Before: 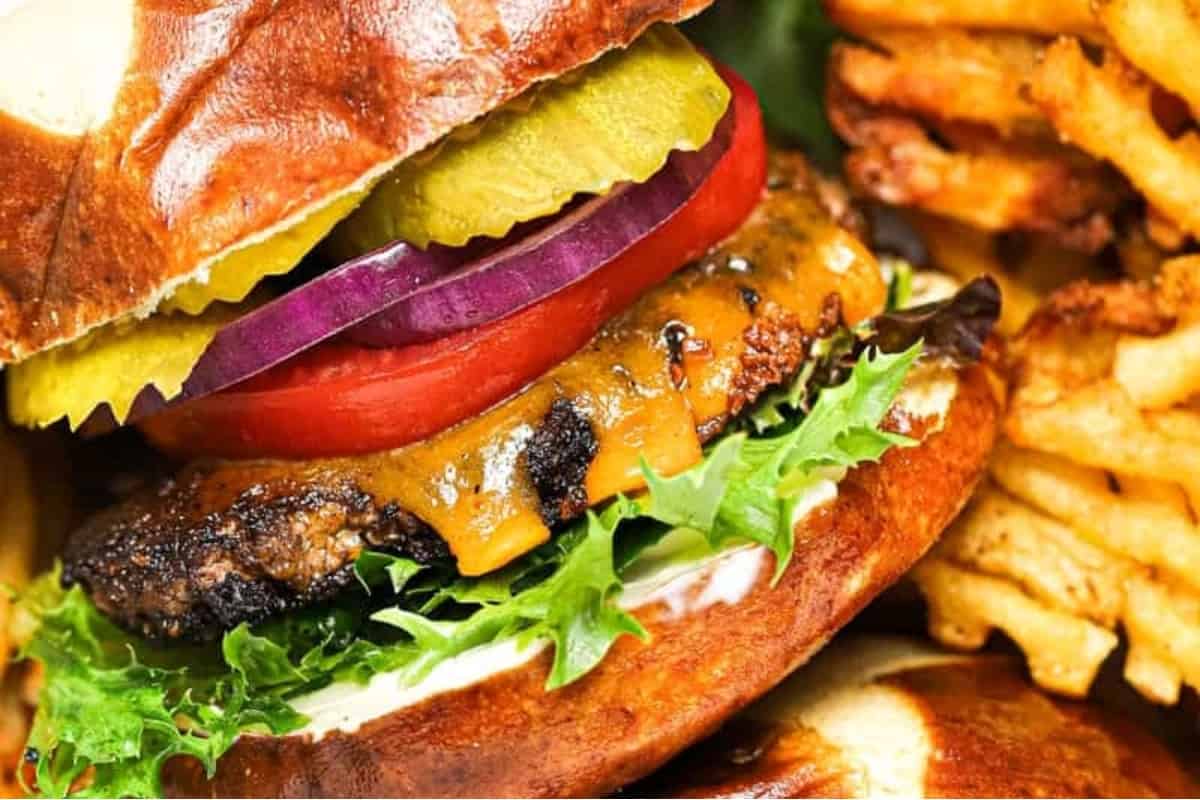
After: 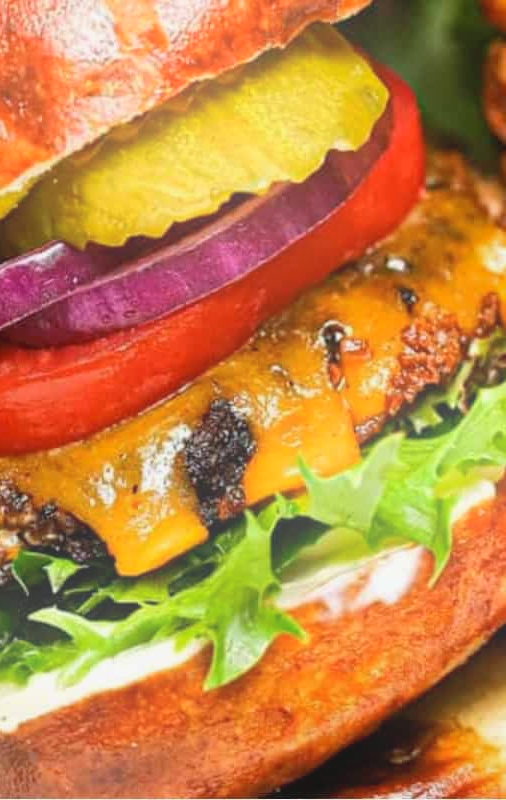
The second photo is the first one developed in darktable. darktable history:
crop: left 28.583%, right 29.231%
shadows and highlights: shadows 25, white point adjustment -3, highlights -30
bloom: on, module defaults
